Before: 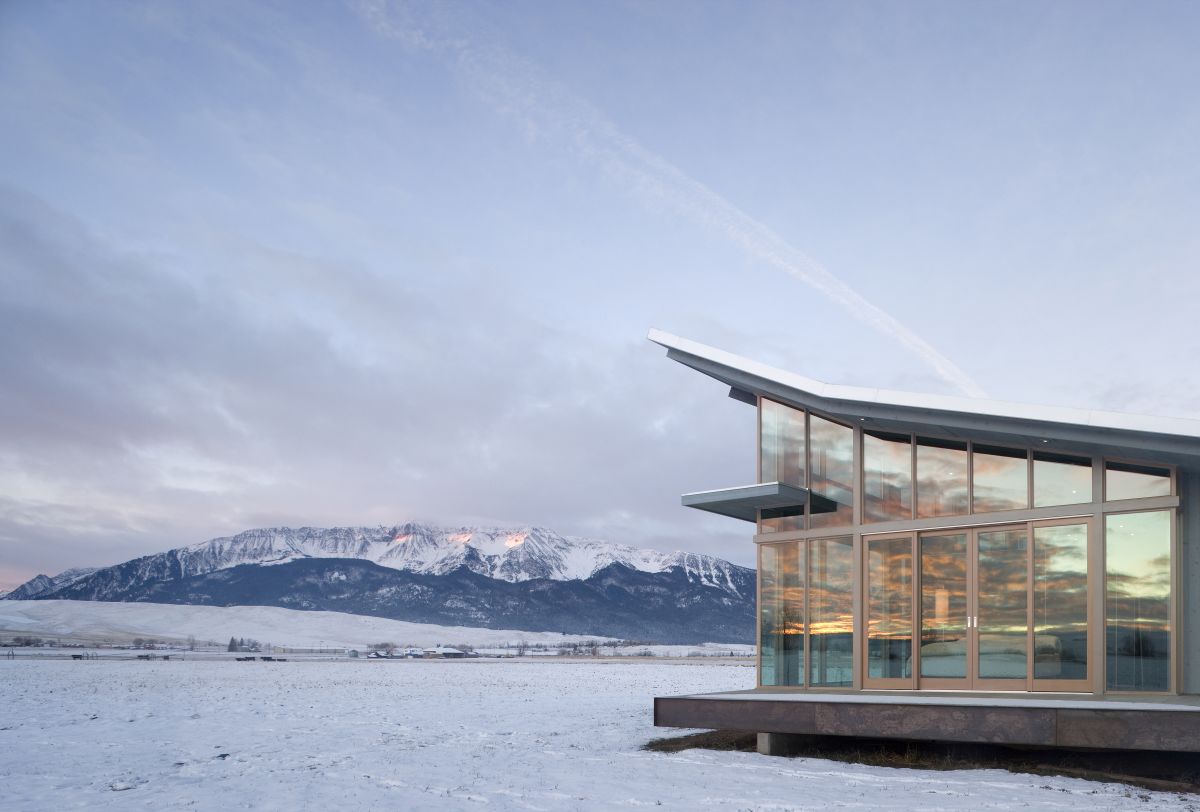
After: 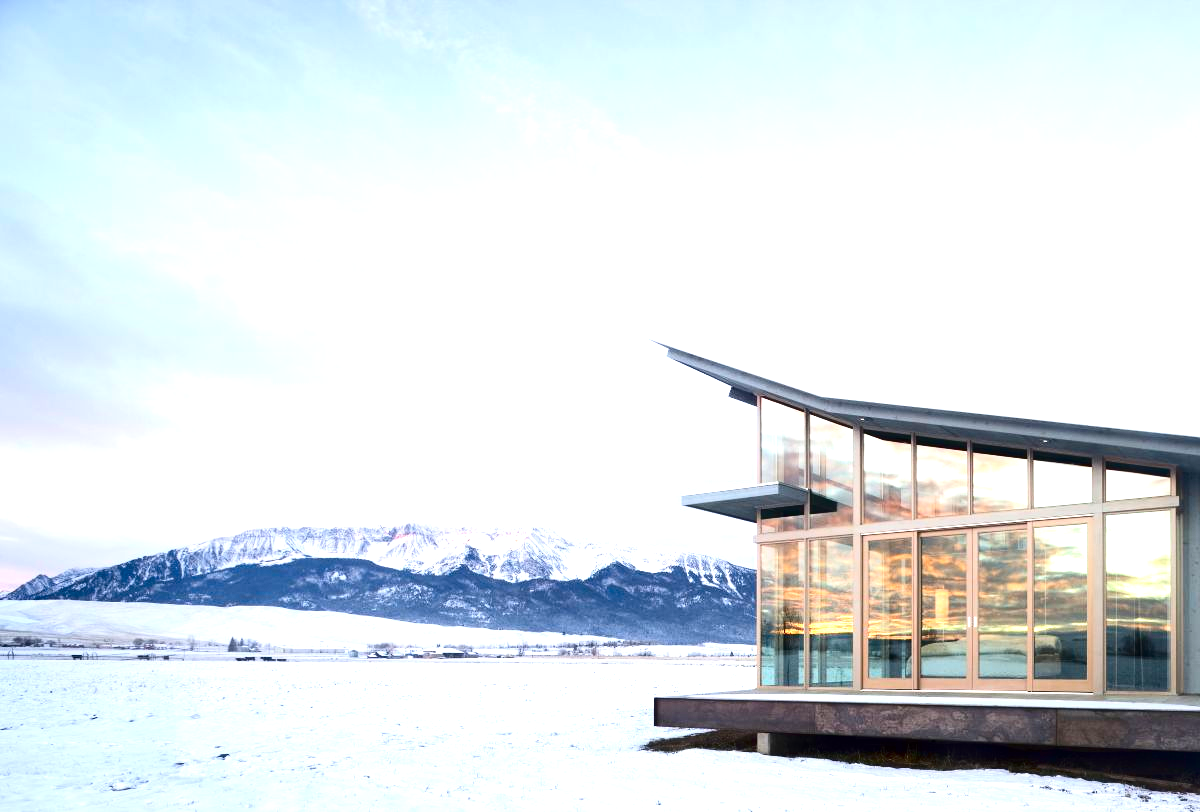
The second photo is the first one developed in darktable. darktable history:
exposure: exposure 1.256 EV, compensate exposure bias true, compensate highlight preservation false
contrast brightness saturation: contrast 0.223, brightness -0.191, saturation 0.23
